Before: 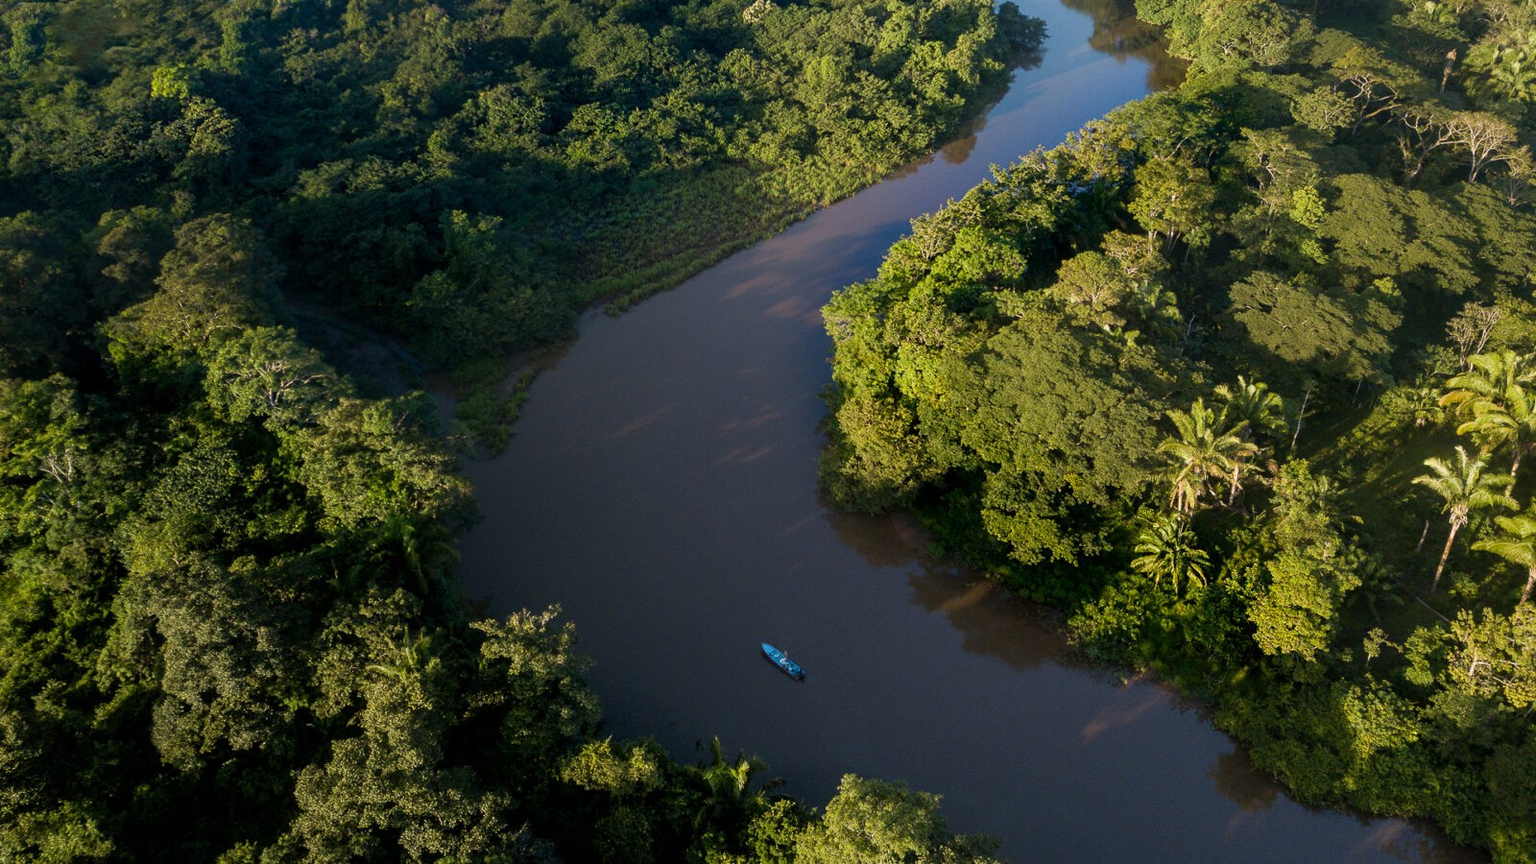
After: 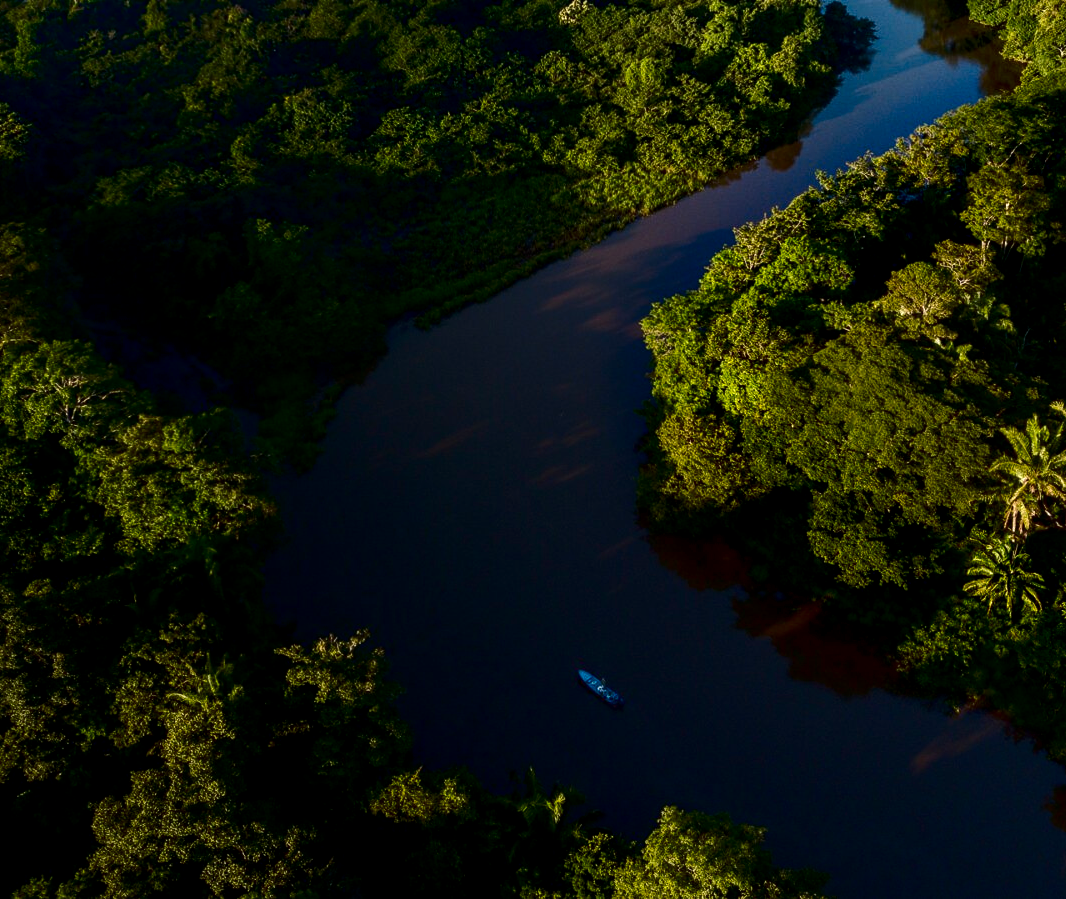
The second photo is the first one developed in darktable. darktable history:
exposure: exposure 0.236 EV, compensate highlight preservation false
crop and rotate: left 13.537%, right 19.796%
local contrast: shadows 94%
contrast brightness saturation: contrast 0.09, brightness -0.59, saturation 0.17
